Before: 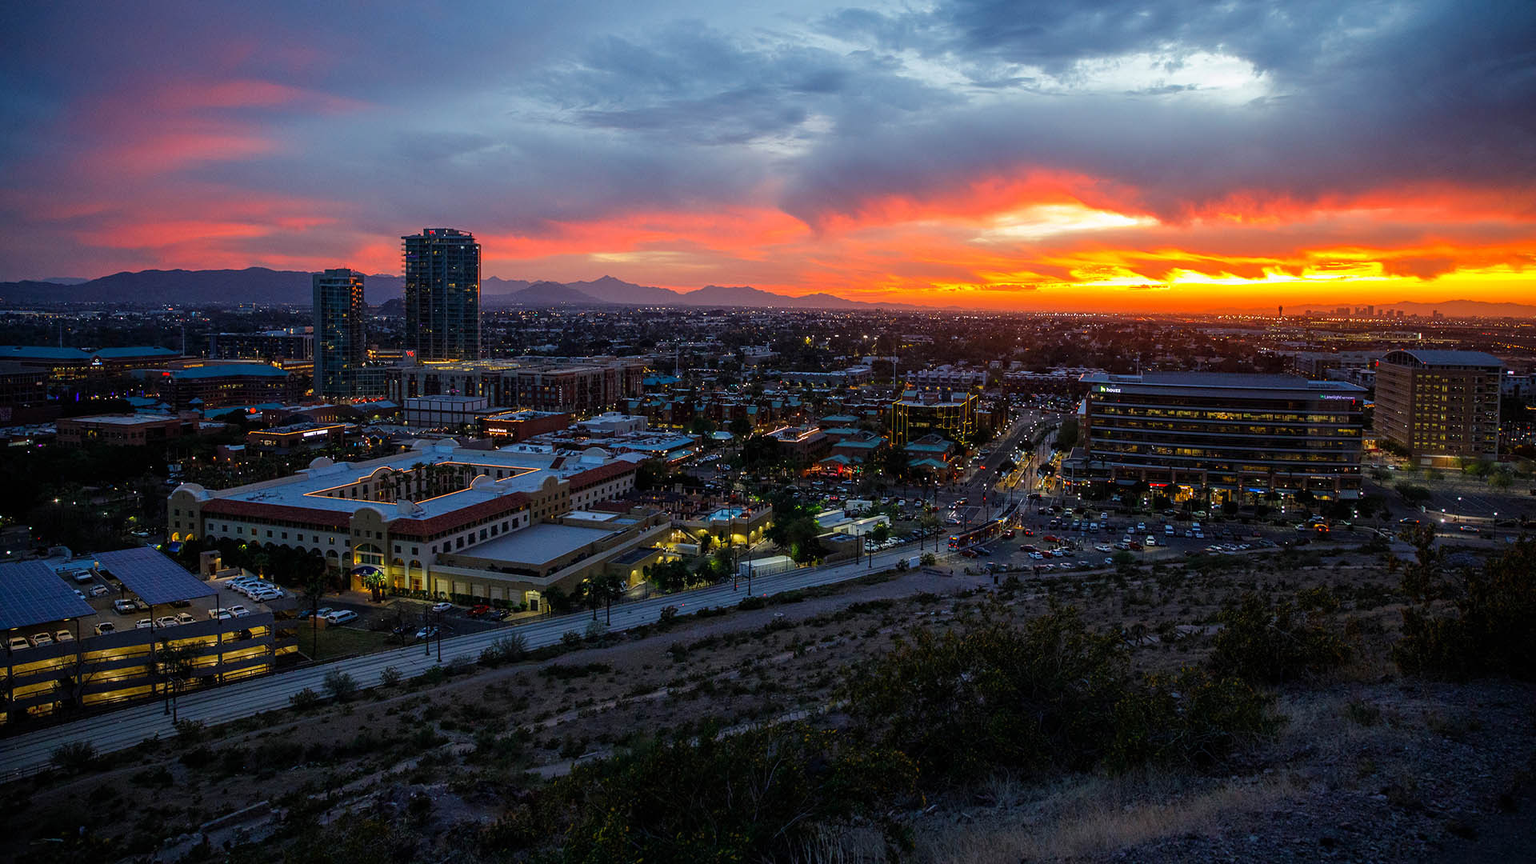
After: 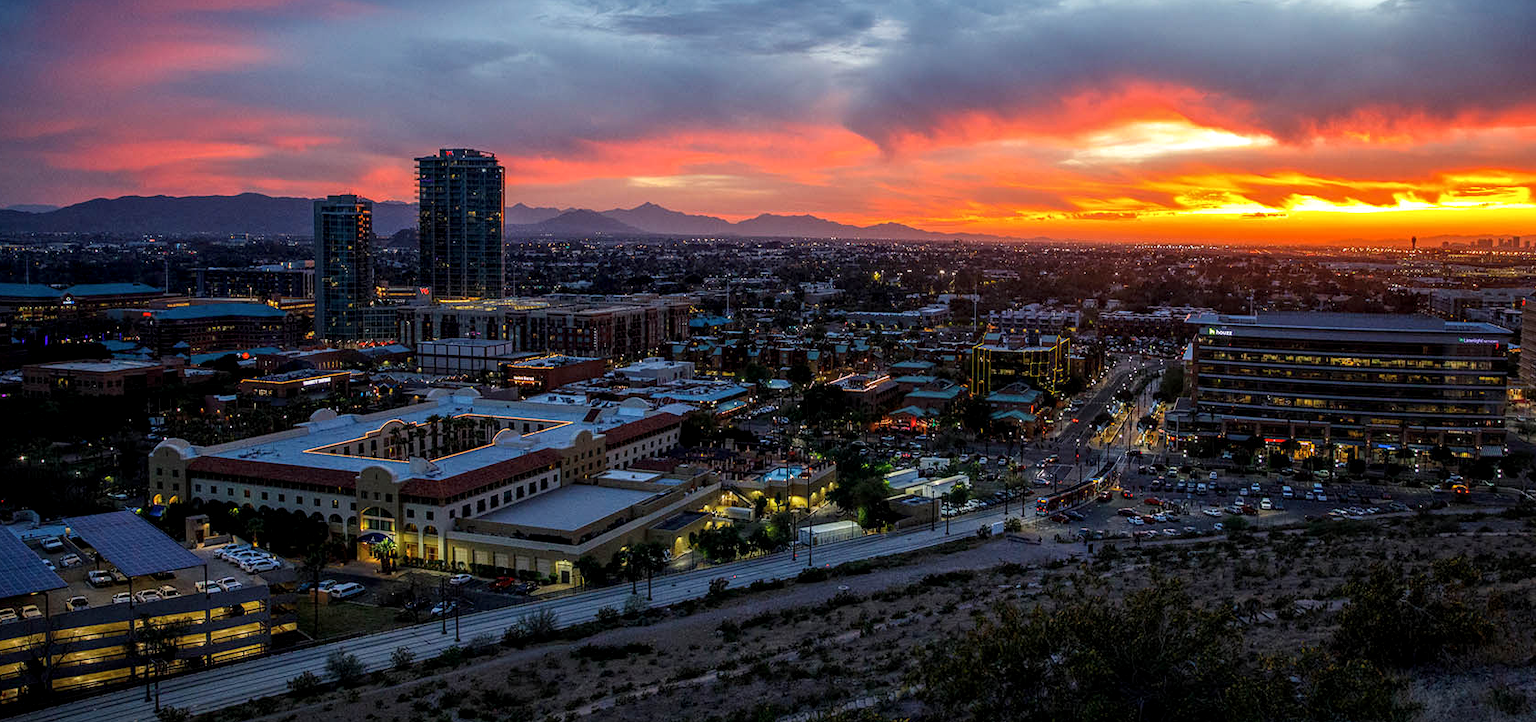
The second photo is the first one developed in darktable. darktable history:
crop and rotate: left 2.425%, top 11.305%, right 9.6%, bottom 15.08%
local contrast: detail 130%
